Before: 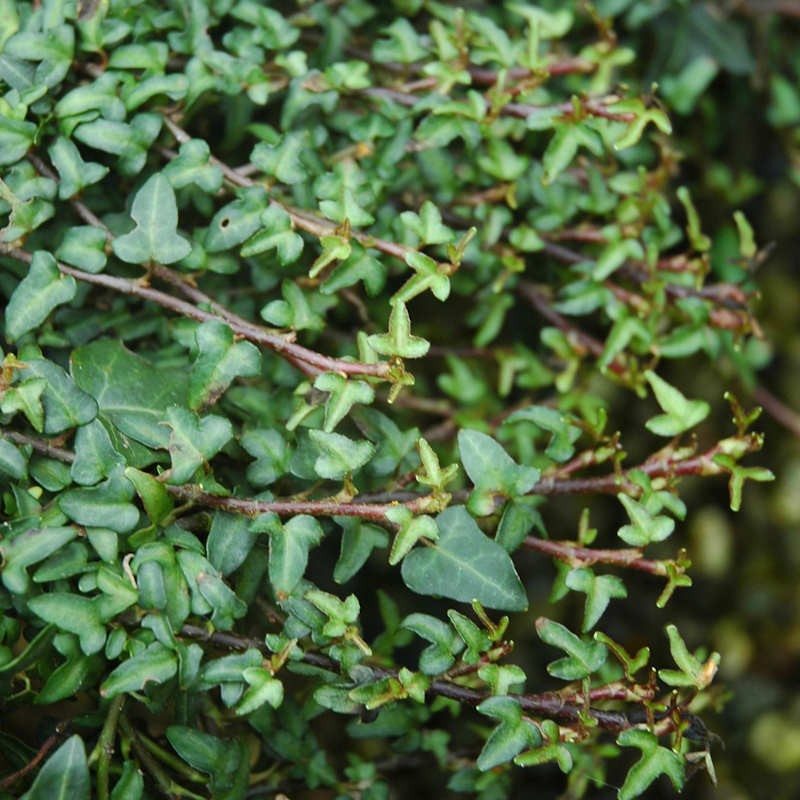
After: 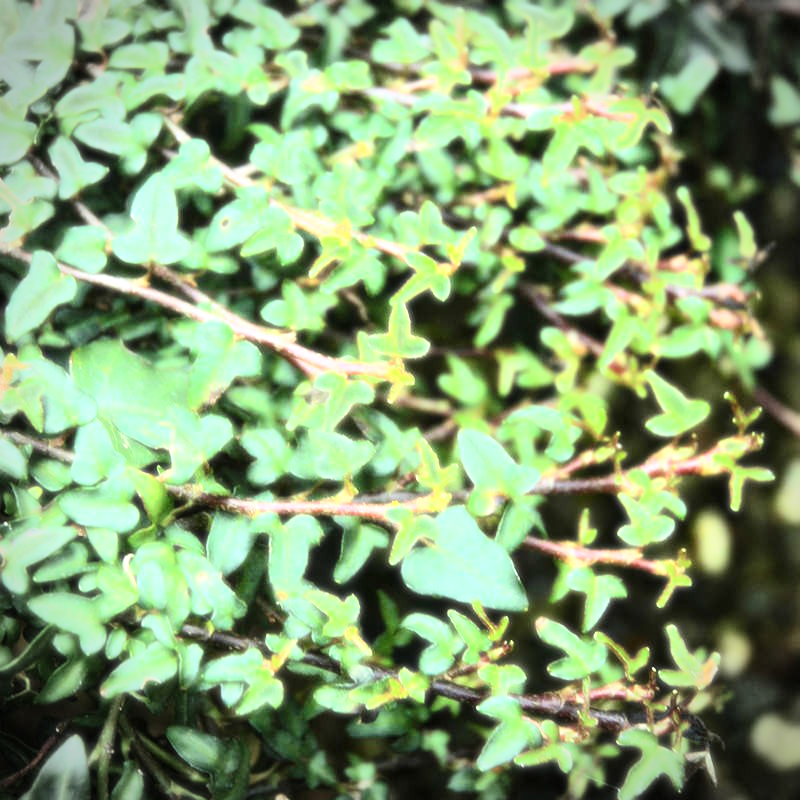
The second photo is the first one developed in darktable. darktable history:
tone equalizer: -8 EV -0.75 EV, -7 EV -0.7 EV, -6 EV -0.6 EV, -5 EV -0.4 EV, -3 EV 0.4 EV, -2 EV 0.6 EV, -1 EV 0.7 EV, +0 EV 0.75 EV, edges refinement/feathering 500, mask exposure compensation -1.57 EV, preserve details no
vignetting: fall-off start 79.88%
exposure: exposure 0.74 EV, compensate highlight preservation false
bloom: size 0%, threshold 54.82%, strength 8.31%
